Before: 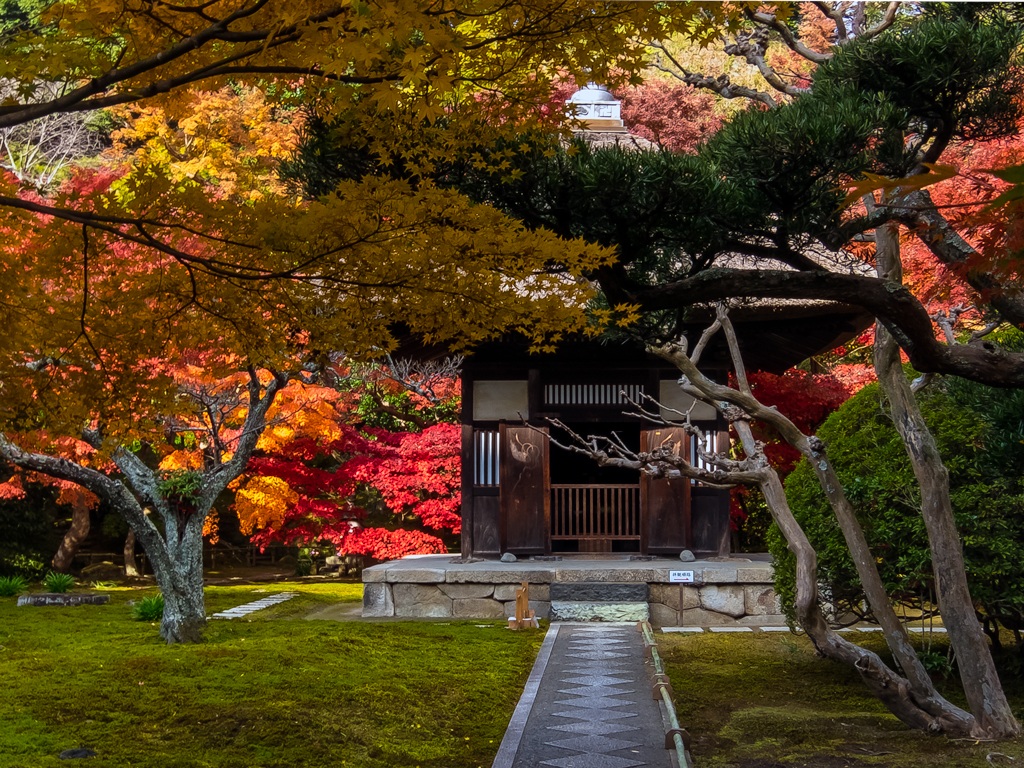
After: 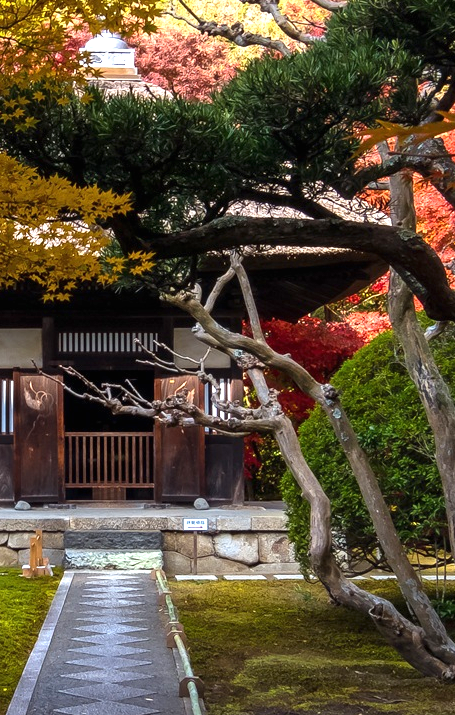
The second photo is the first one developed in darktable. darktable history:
exposure: black level correction 0, exposure 0.947 EV, compensate highlight preservation false
crop: left 47.519%, top 6.883%, right 7.974%
